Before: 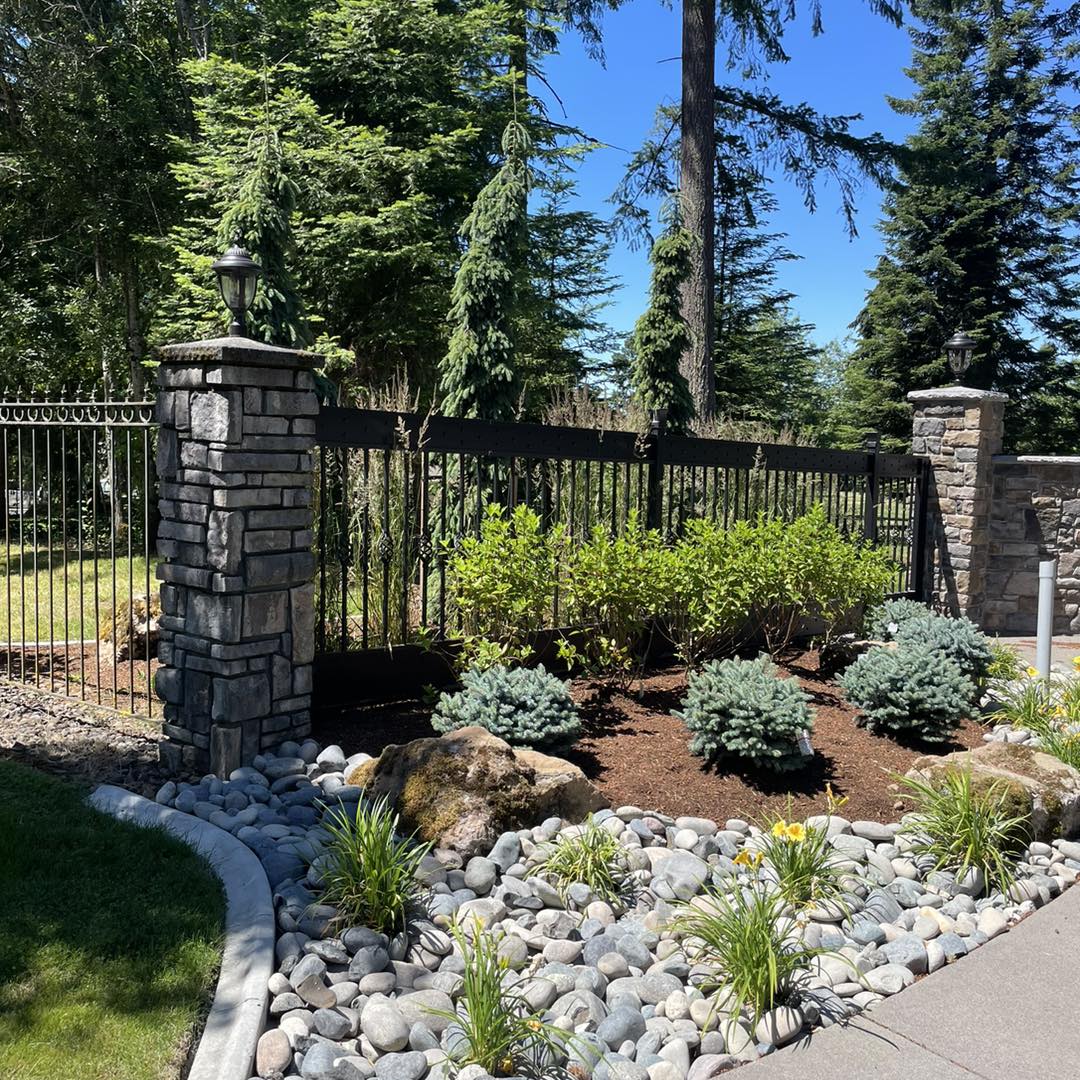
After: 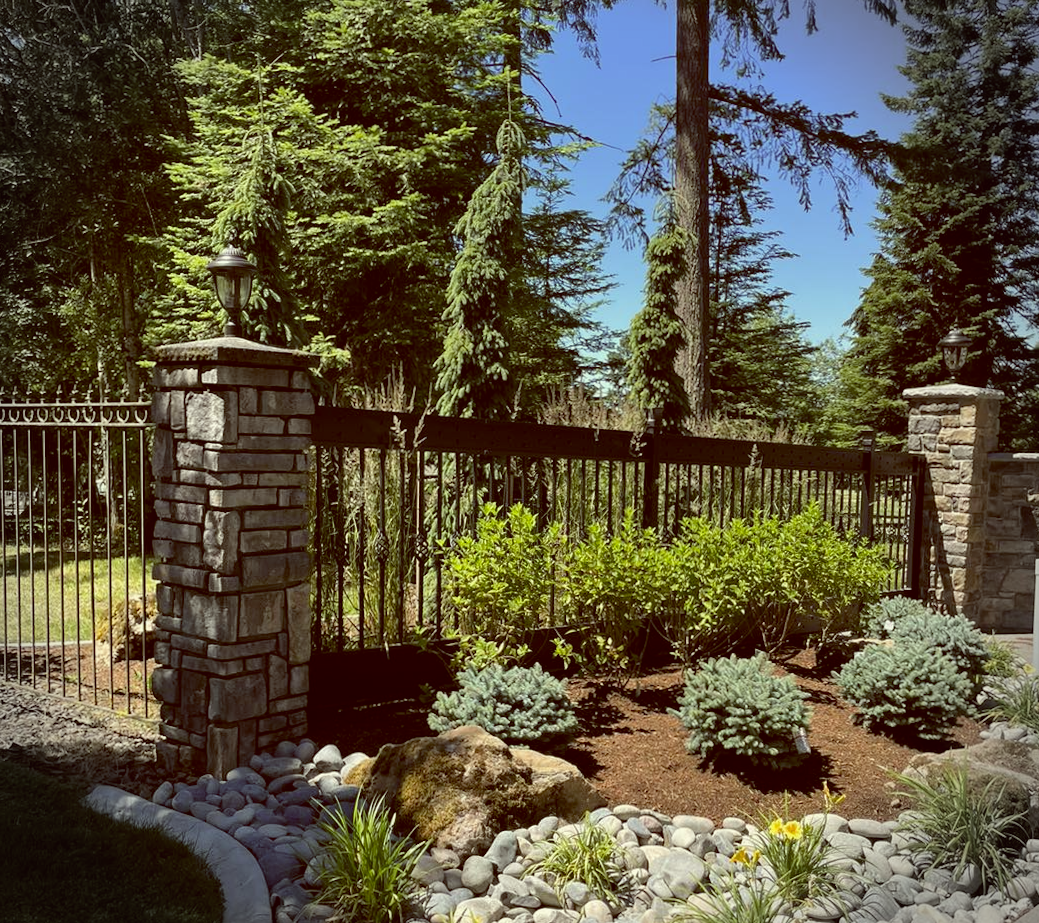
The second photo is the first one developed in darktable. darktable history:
vignetting: fall-off start 88.03%, fall-off radius 24.9%
color balance: lift [1.001, 1.007, 1, 0.993], gamma [1.023, 1.026, 1.01, 0.974], gain [0.964, 1.059, 1.073, 0.927]
crop and rotate: angle 0.2°, left 0.275%, right 3.127%, bottom 14.18%
white balance: red 0.978, blue 0.999
